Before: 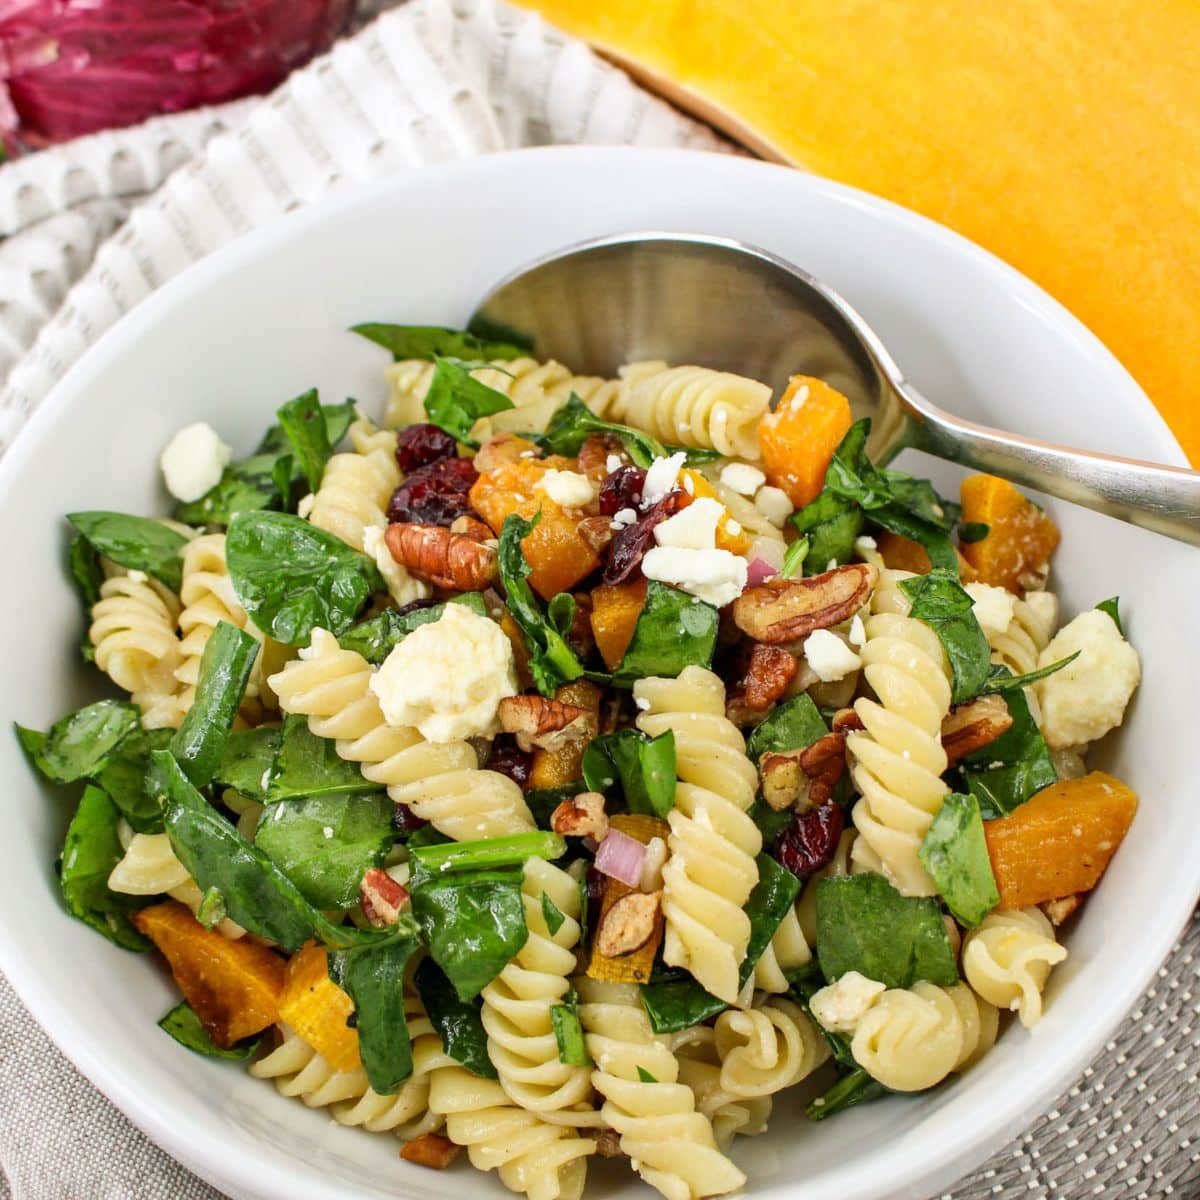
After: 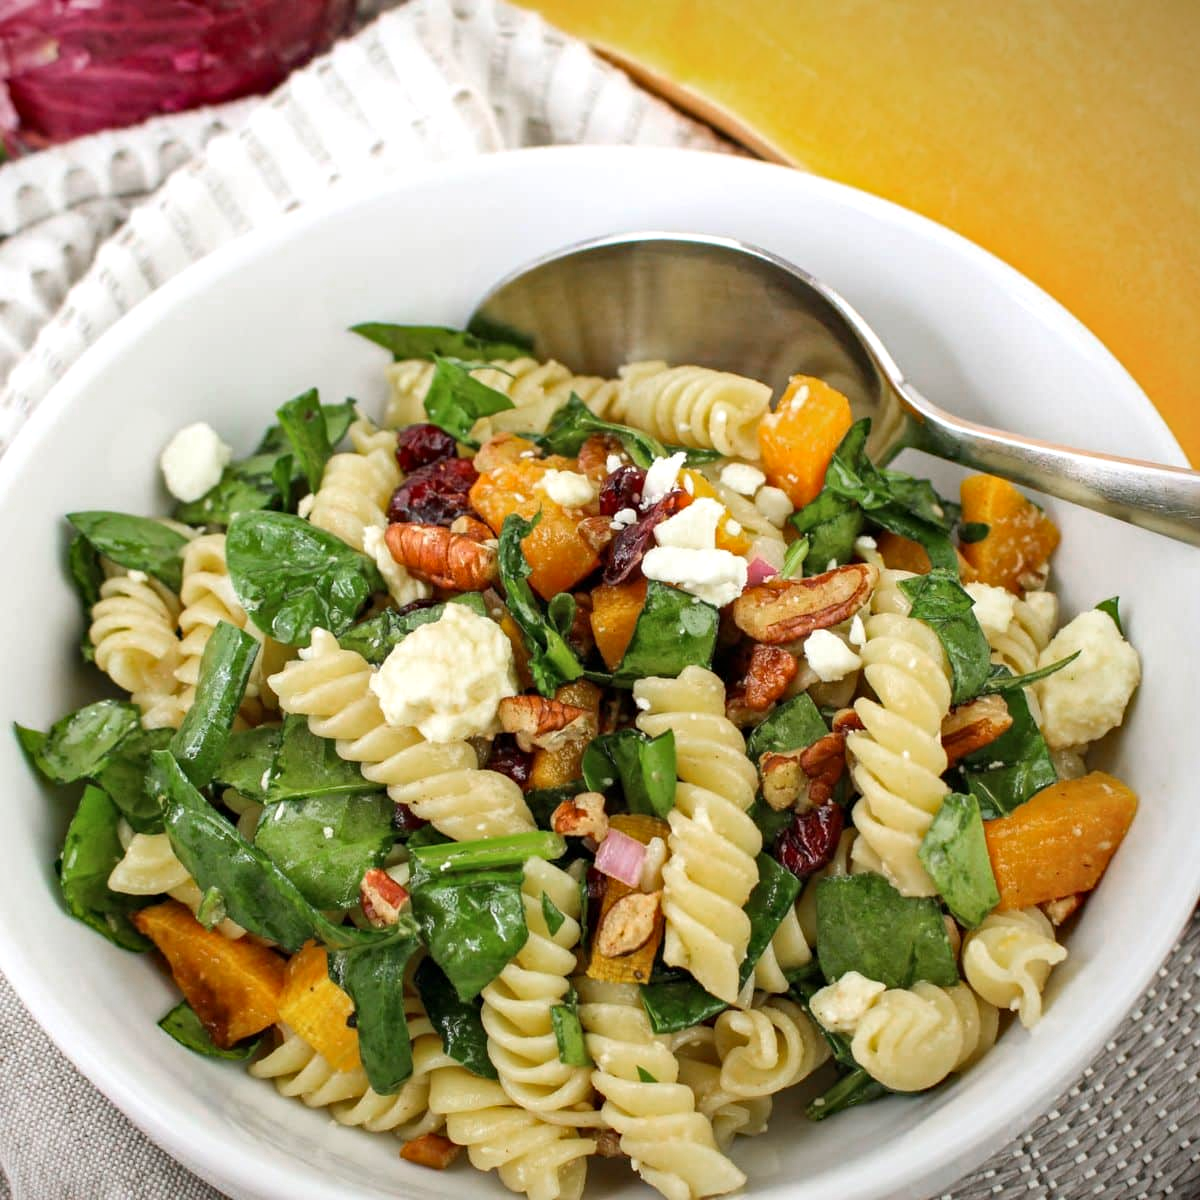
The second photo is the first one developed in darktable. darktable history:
exposure: exposure 0.202 EV, compensate exposure bias true, compensate highlight preservation false
haze removal: compatibility mode true, adaptive false
color zones: curves: ch0 [(0, 0.5) (0.143, 0.5) (0.286, 0.456) (0.429, 0.5) (0.571, 0.5) (0.714, 0.5) (0.857, 0.5) (1, 0.5)]; ch1 [(0, 0.5) (0.143, 0.5) (0.286, 0.422) (0.429, 0.5) (0.571, 0.5) (0.714, 0.5) (0.857, 0.5) (1, 0.5)], mix 30.93%
vignetting: fall-off start 97.29%, fall-off radius 77.67%, brightness -0.579, saturation -0.253, center (-0.149, 0.014), width/height ratio 1.11
